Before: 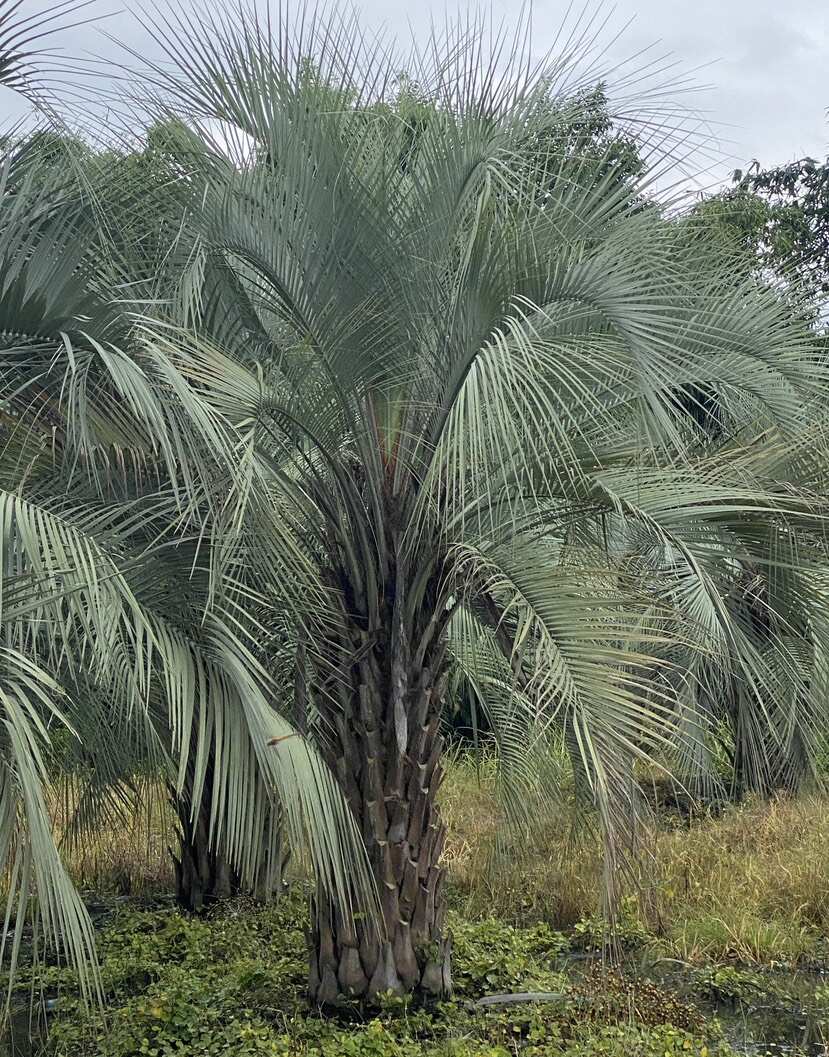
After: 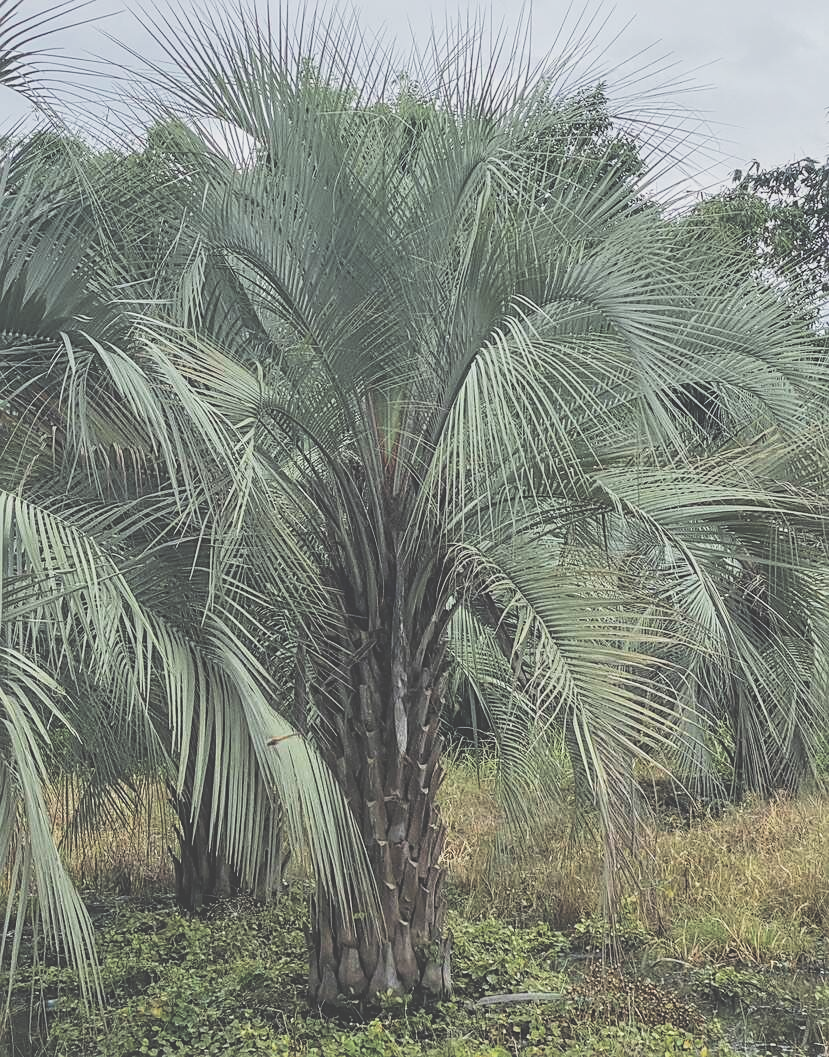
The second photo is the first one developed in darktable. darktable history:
exposure: black level correction -0.087, compensate highlight preservation false
local contrast: on, module defaults
sharpen: radius 1.822, amount 0.4, threshold 1.218
filmic rgb: black relative exposure -5.14 EV, white relative exposure 4 EV, hardness 2.89, contrast 1.3, highlights saturation mix -29.2%
